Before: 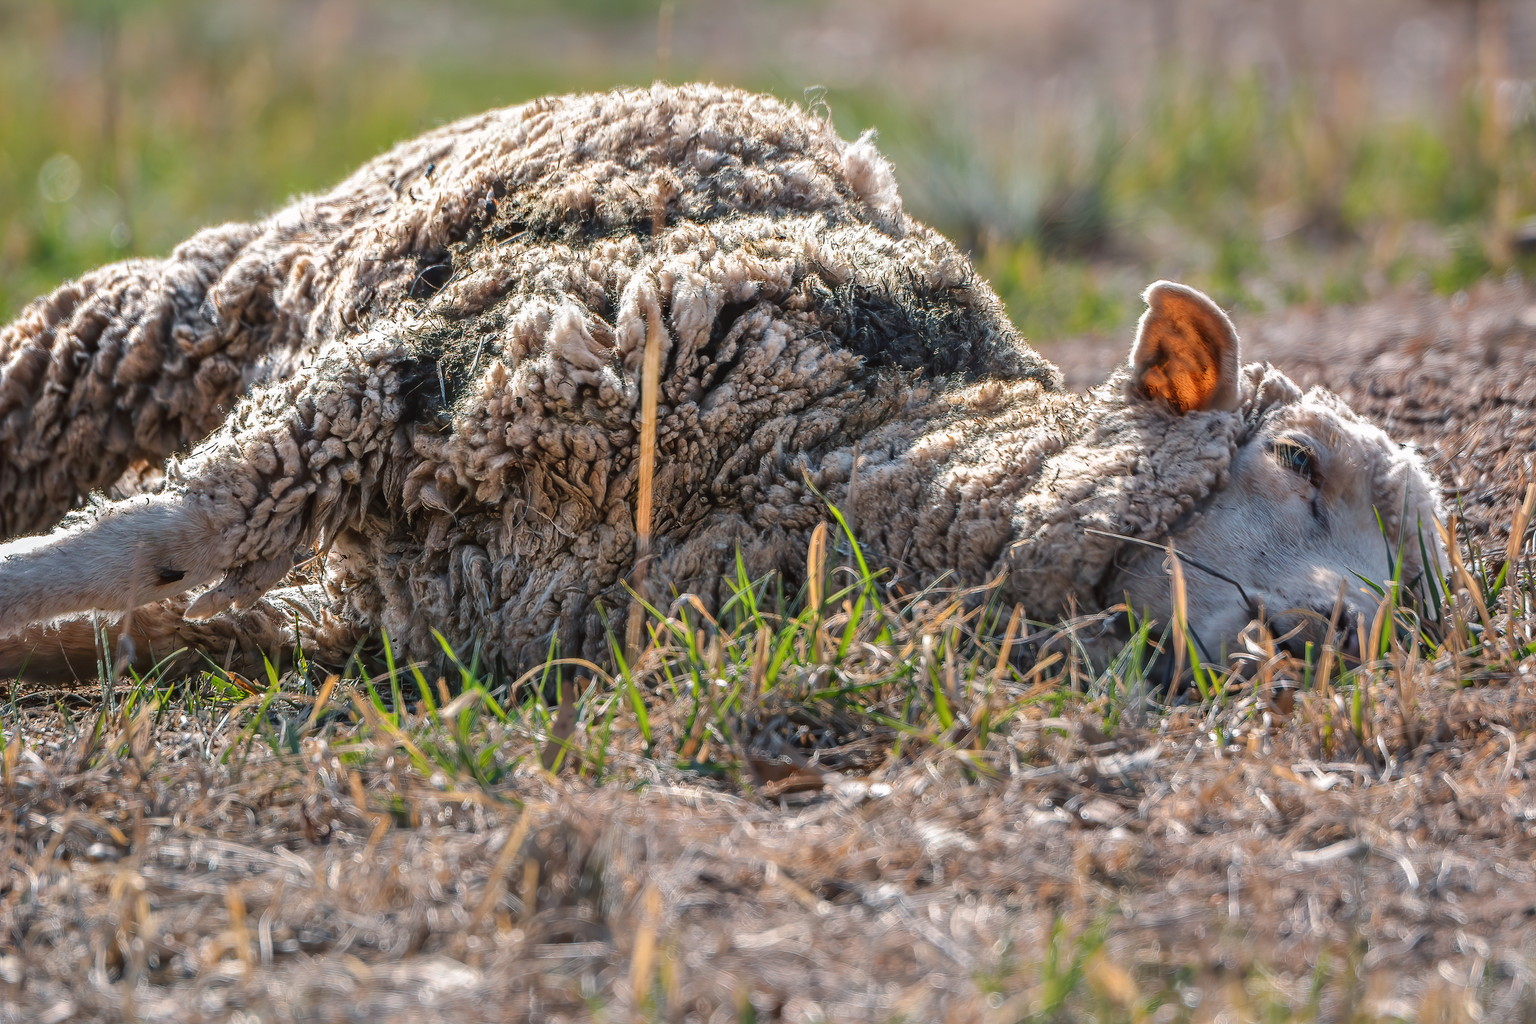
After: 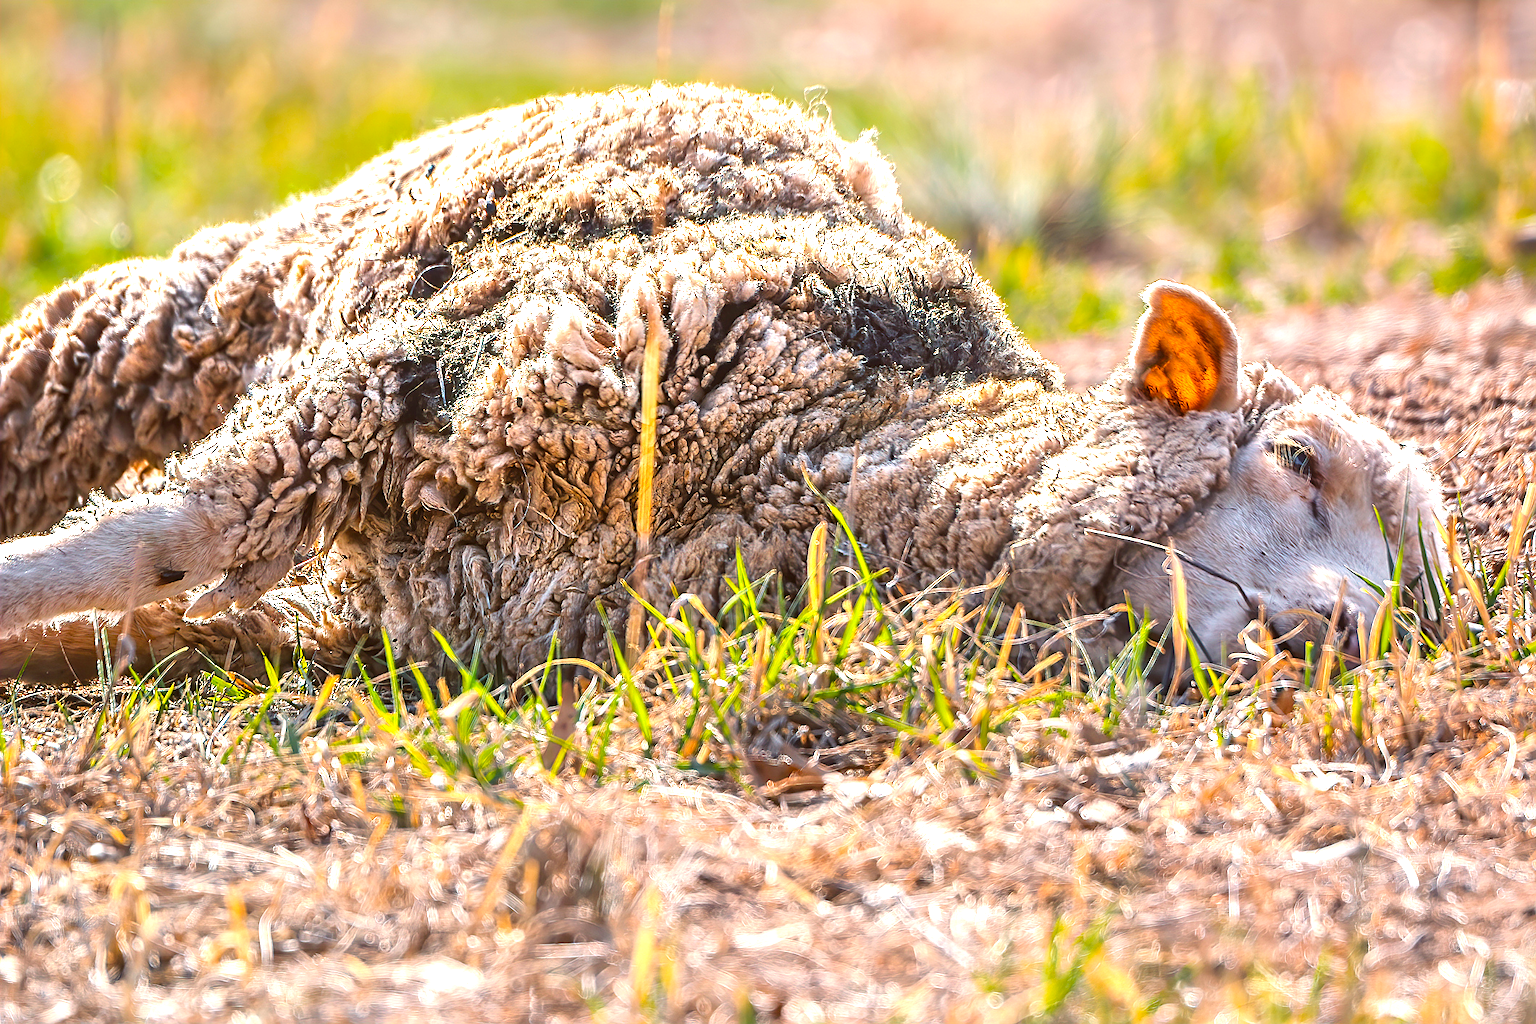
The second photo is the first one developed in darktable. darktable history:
sharpen: on, module defaults
exposure: black level correction 0, exposure 1.2 EV, compensate highlight preservation false
color balance rgb: linear chroma grading › global chroma 10%, perceptual saturation grading › global saturation 30%, global vibrance 10%
color correction: highlights a* 6.27, highlights b* 8.19, shadows a* 5.94, shadows b* 7.23, saturation 0.9
